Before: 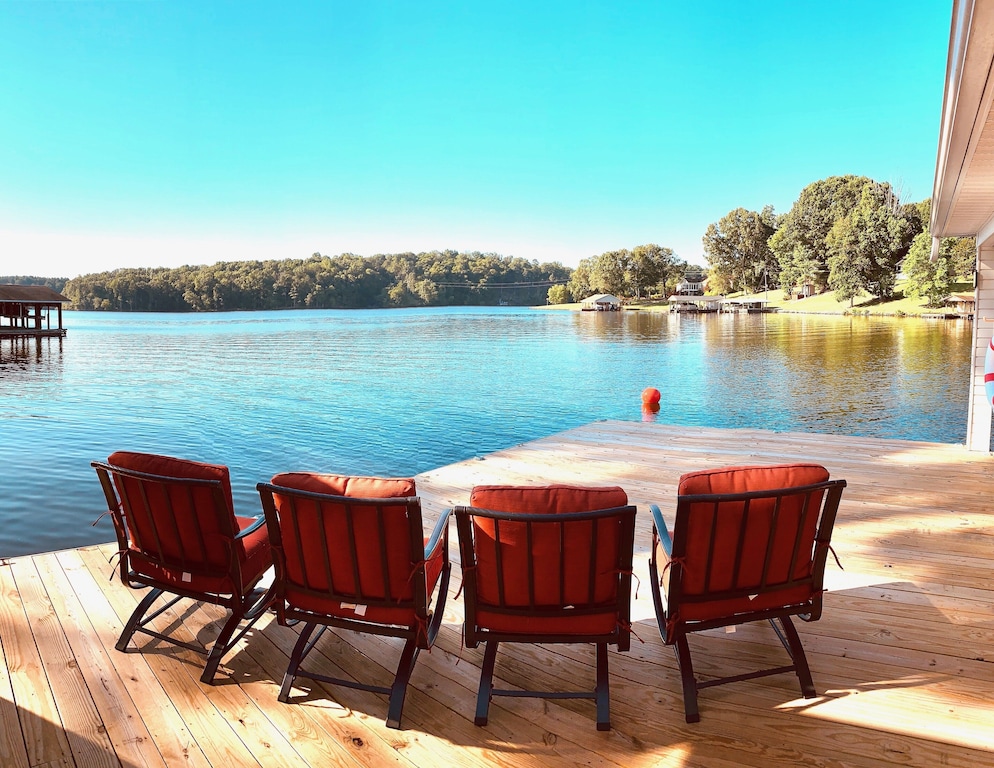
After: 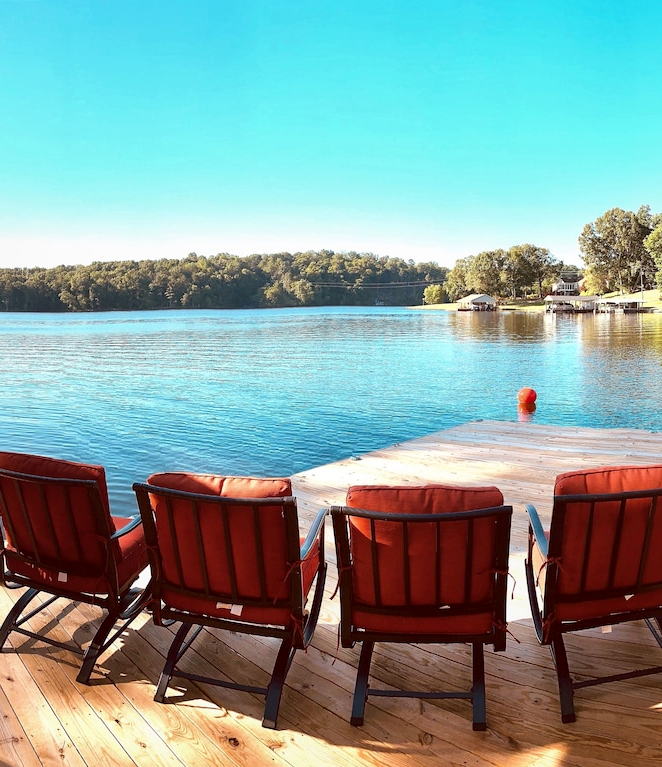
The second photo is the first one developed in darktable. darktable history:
crop and rotate: left 12.673%, right 20.66%
local contrast: mode bilateral grid, contrast 20, coarseness 50, detail 140%, midtone range 0.2
